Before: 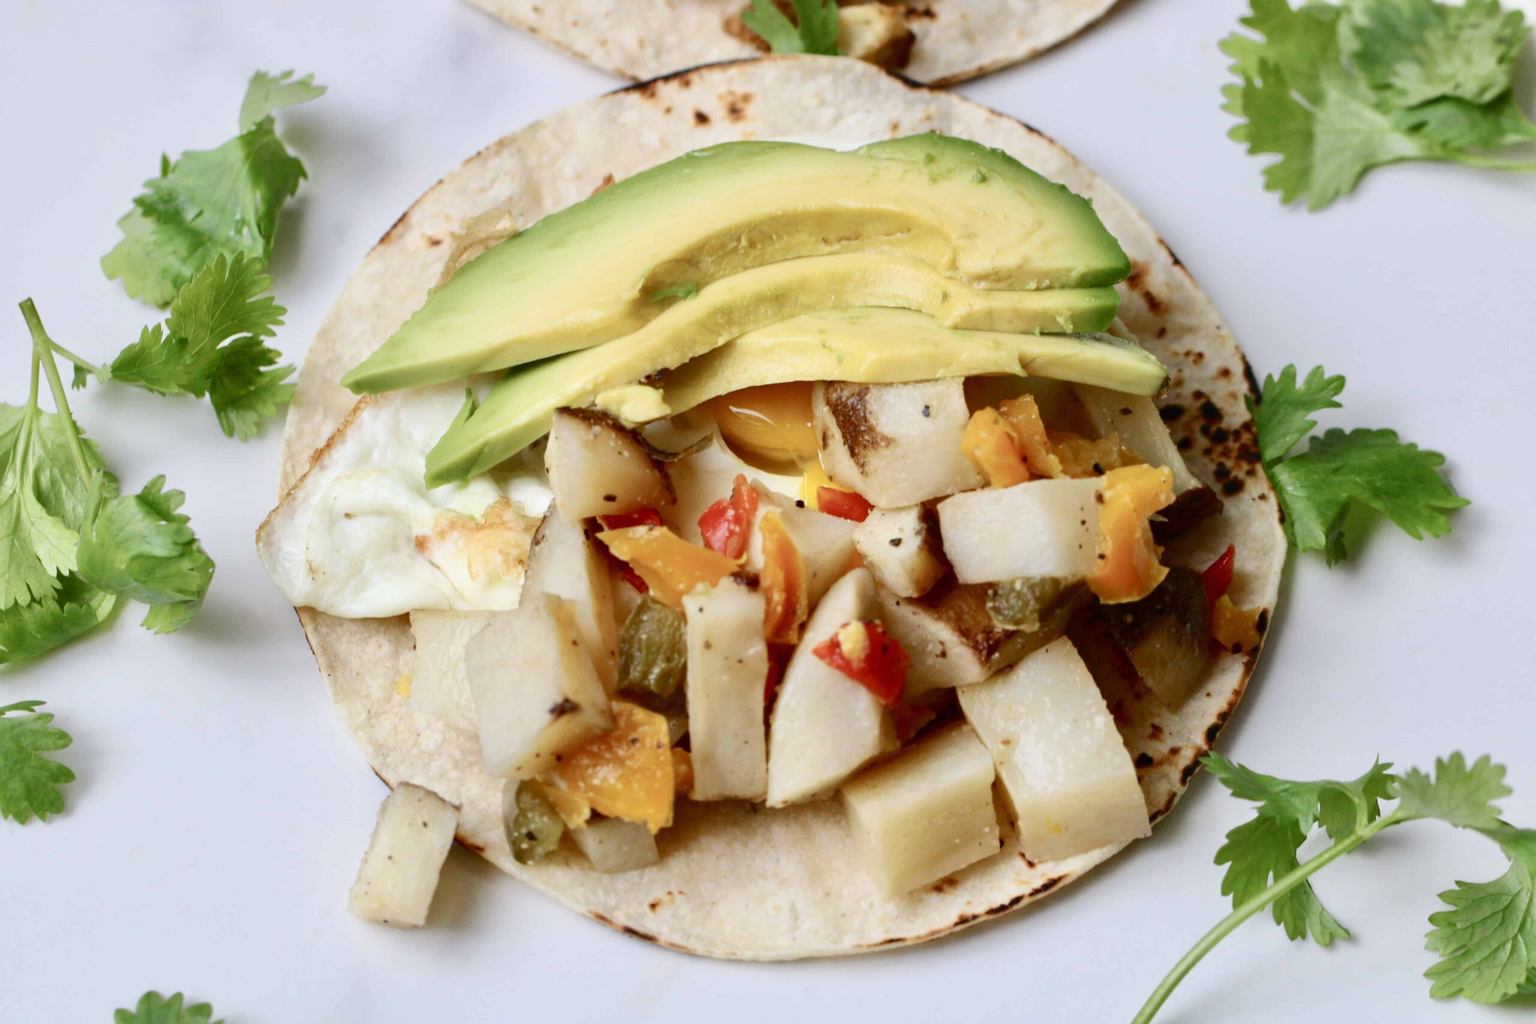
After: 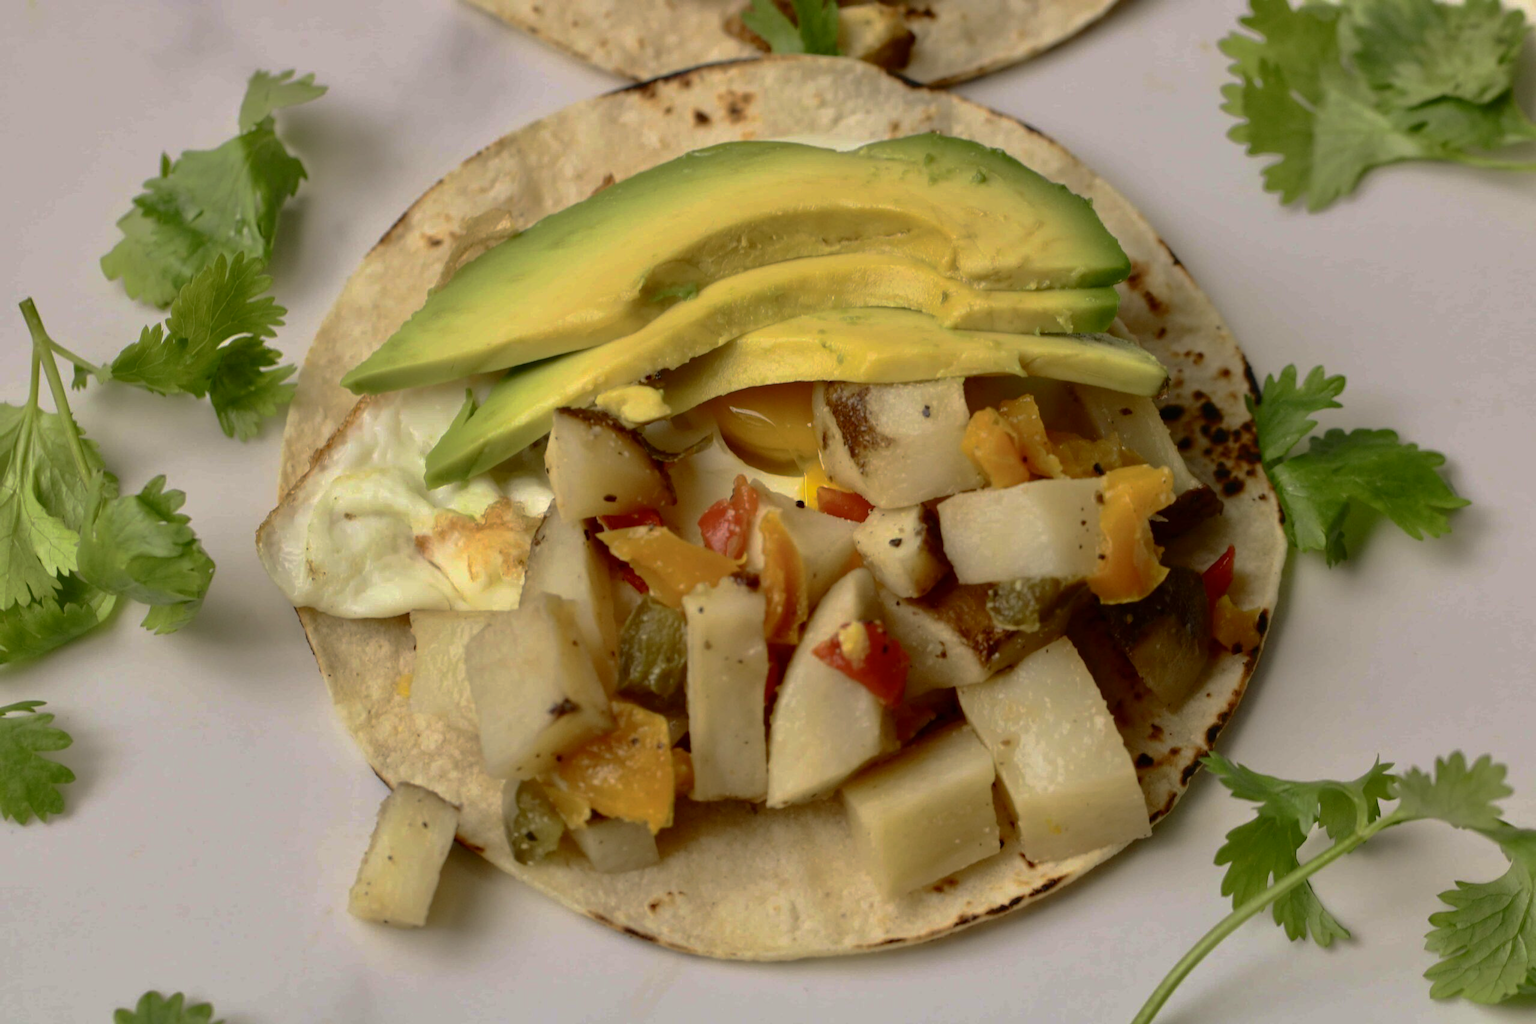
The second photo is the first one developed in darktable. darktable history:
base curve: curves: ch0 [(0, 0) (0.841, 0.609) (1, 1)], preserve colors none
color correction: highlights a* 2.53, highlights b* 23.21
